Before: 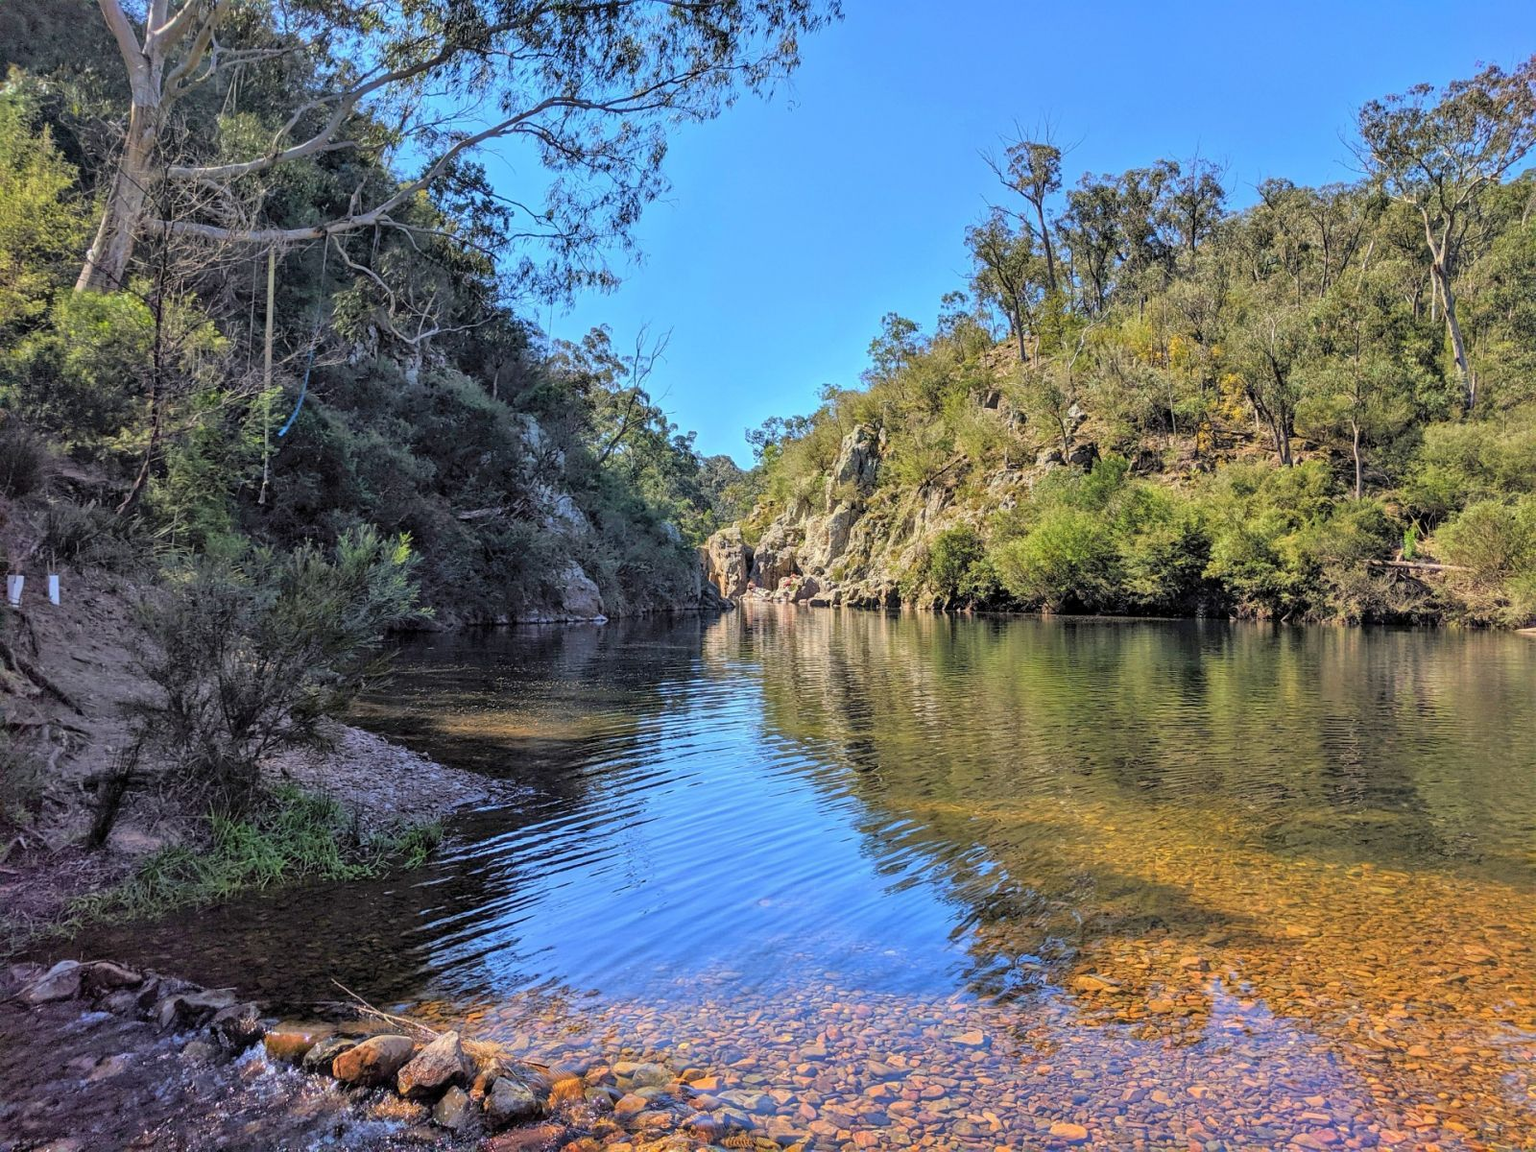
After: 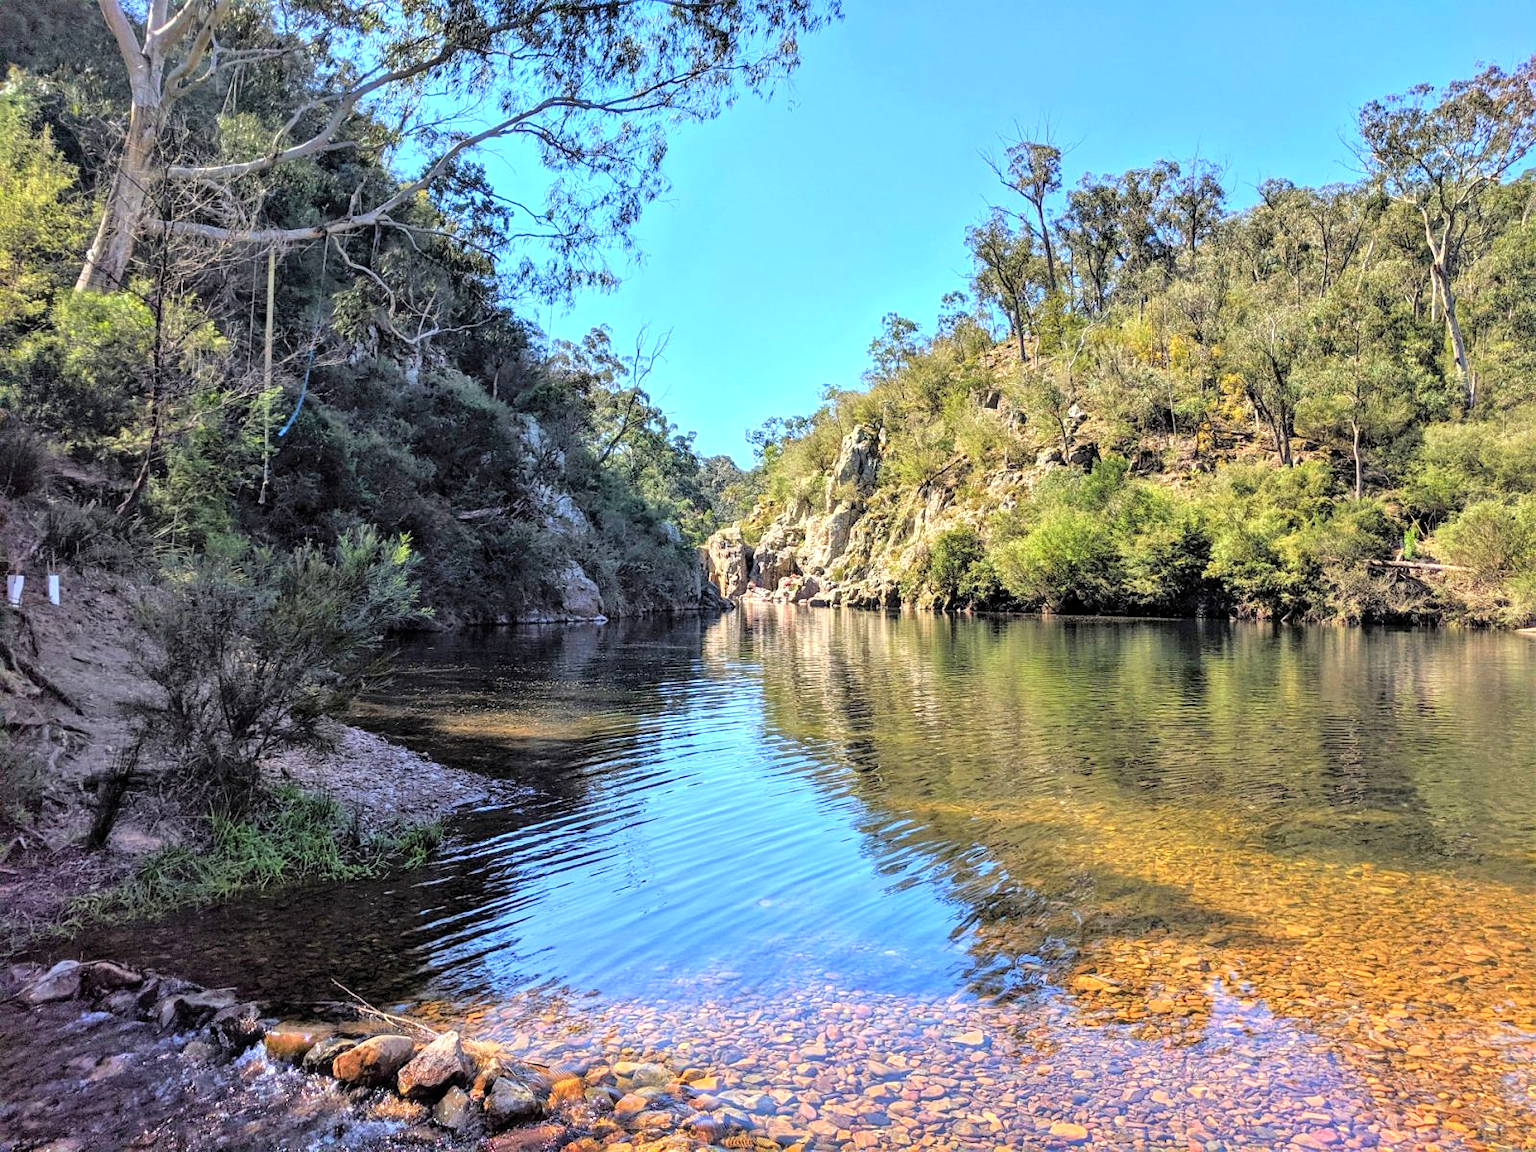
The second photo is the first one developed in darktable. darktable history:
tone equalizer: -8 EV -0.752 EV, -7 EV -0.71 EV, -6 EV -0.616 EV, -5 EV -0.369 EV, -3 EV 0.4 EV, -2 EV 0.6 EV, -1 EV 0.679 EV, +0 EV 0.77 EV
